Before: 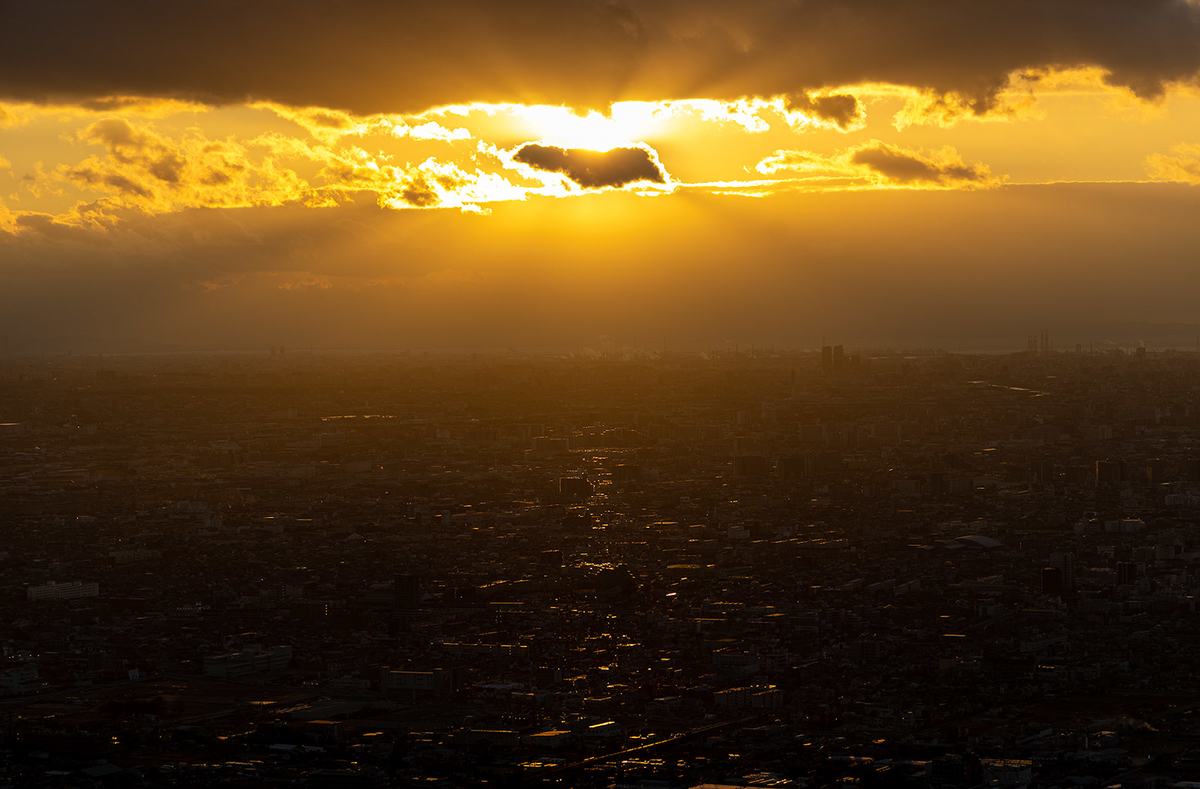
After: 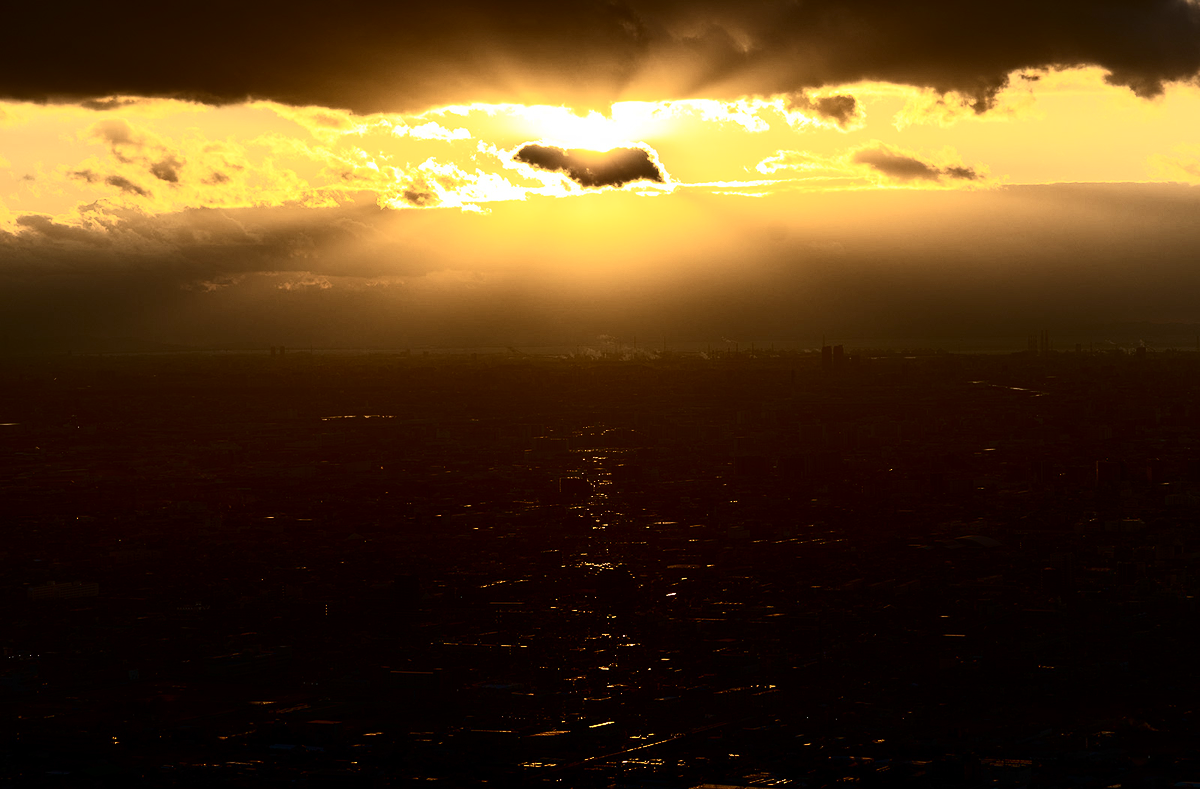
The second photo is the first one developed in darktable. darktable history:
contrast brightness saturation: contrast 0.512, saturation -0.094
